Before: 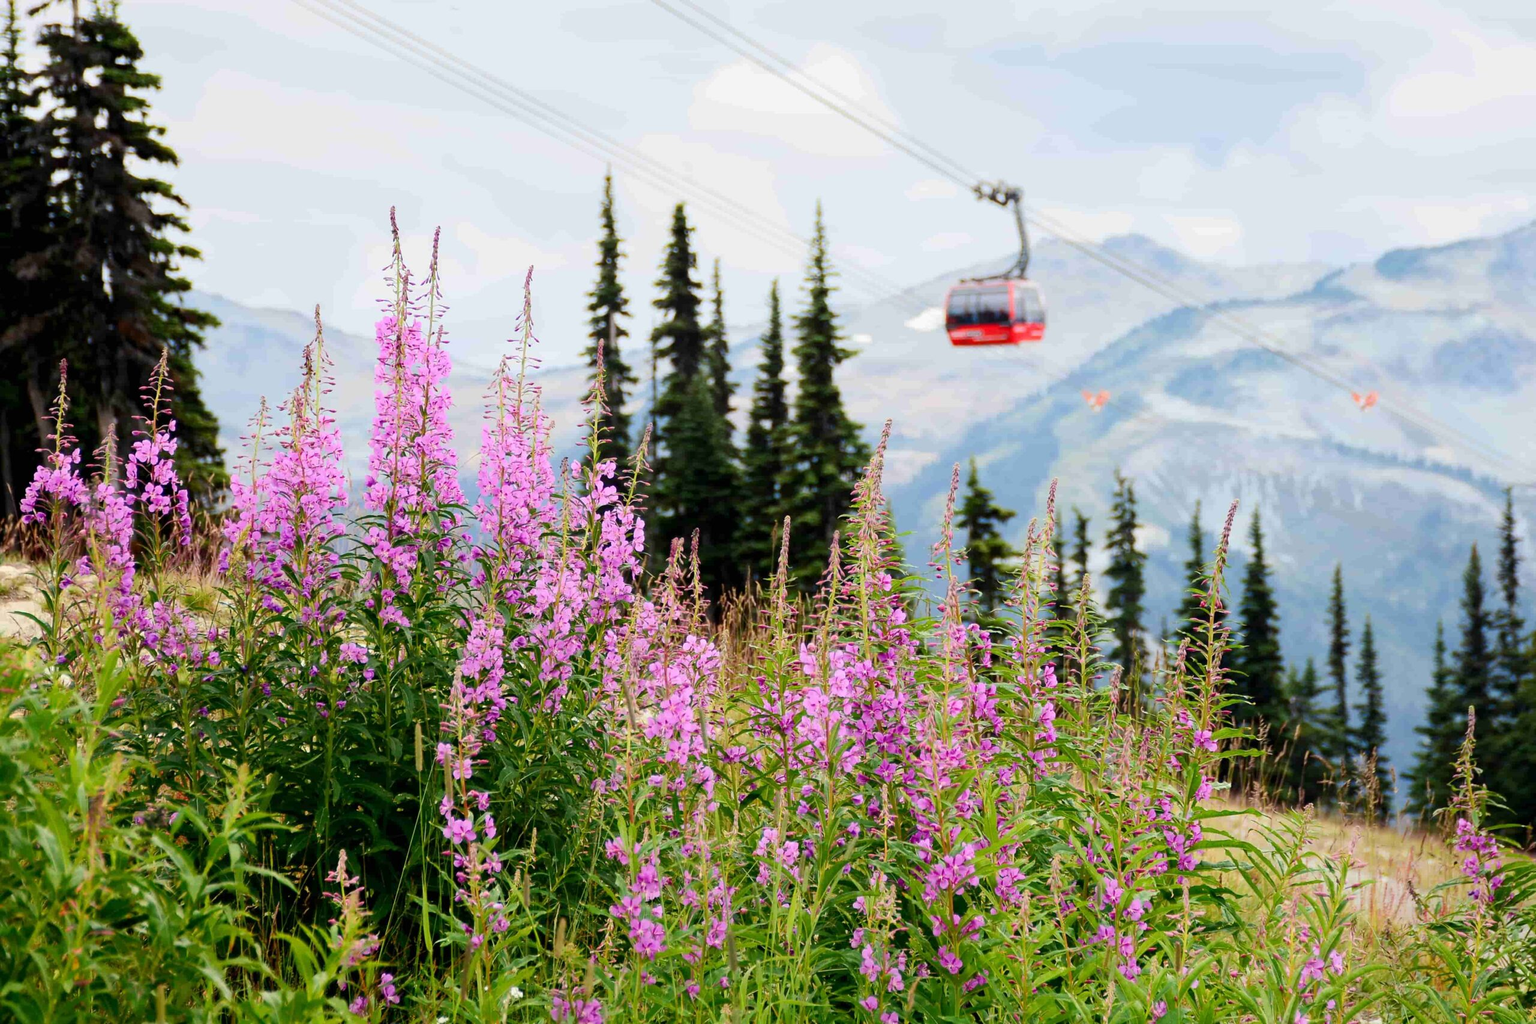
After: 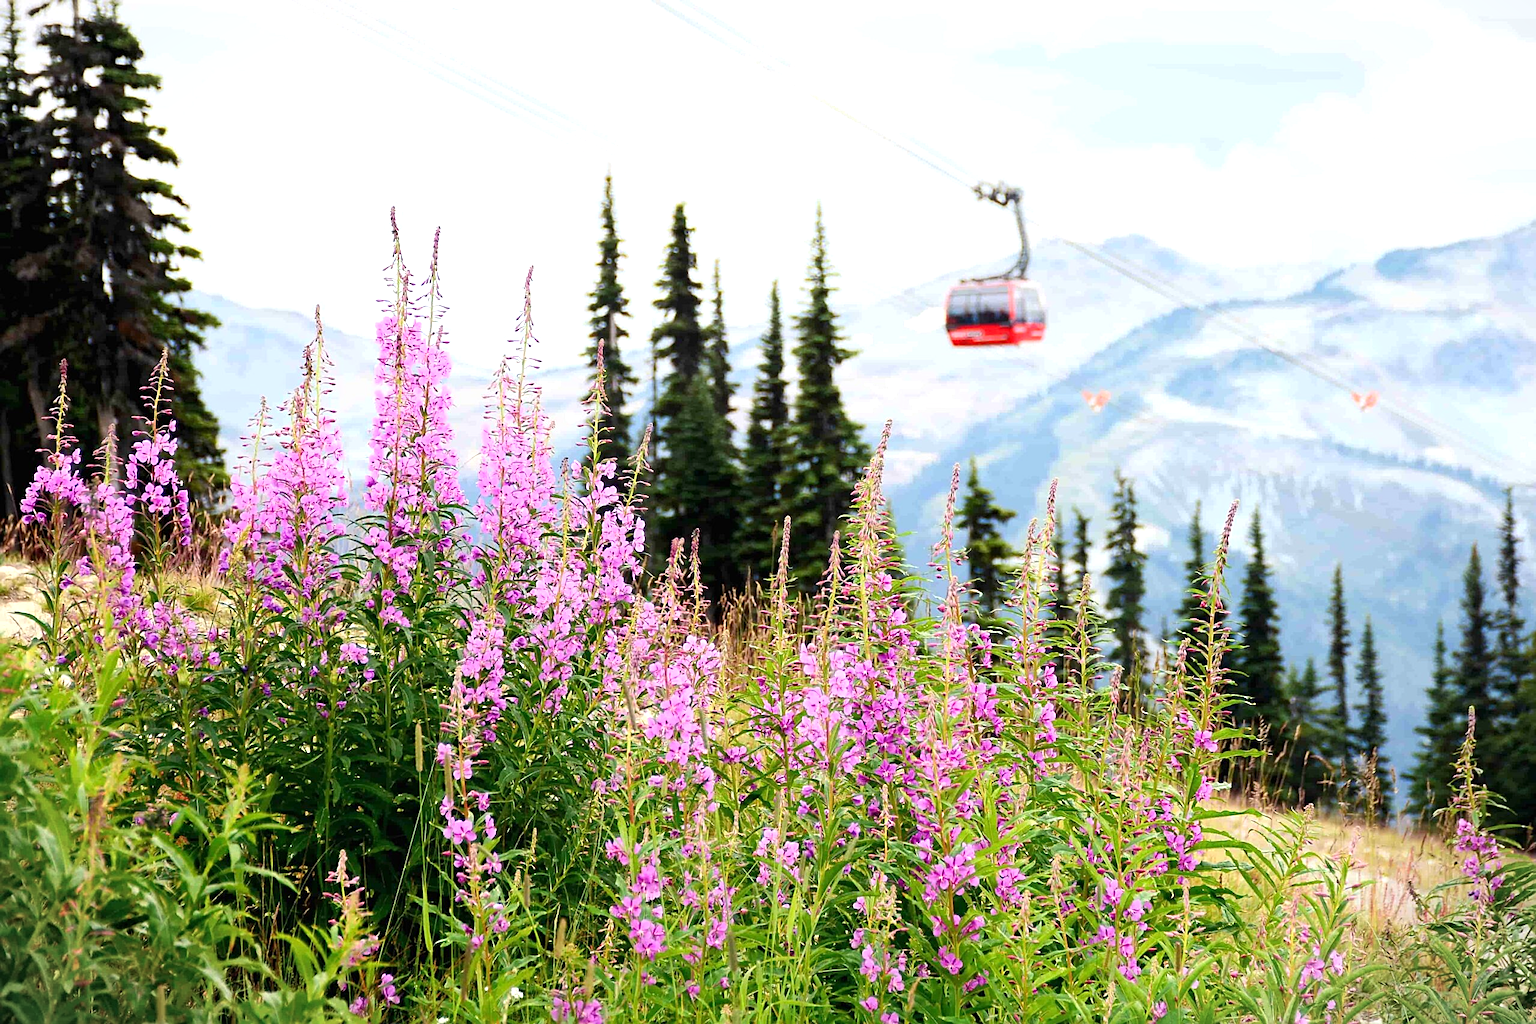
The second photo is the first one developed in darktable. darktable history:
sharpen: on, module defaults
vignetting: fall-off start 100.79%, brightness -0.205, width/height ratio 1.303
exposure: black level correction 0, exposure 0.498 EV, compensate exposure bias true, compensate highlight preservation false
